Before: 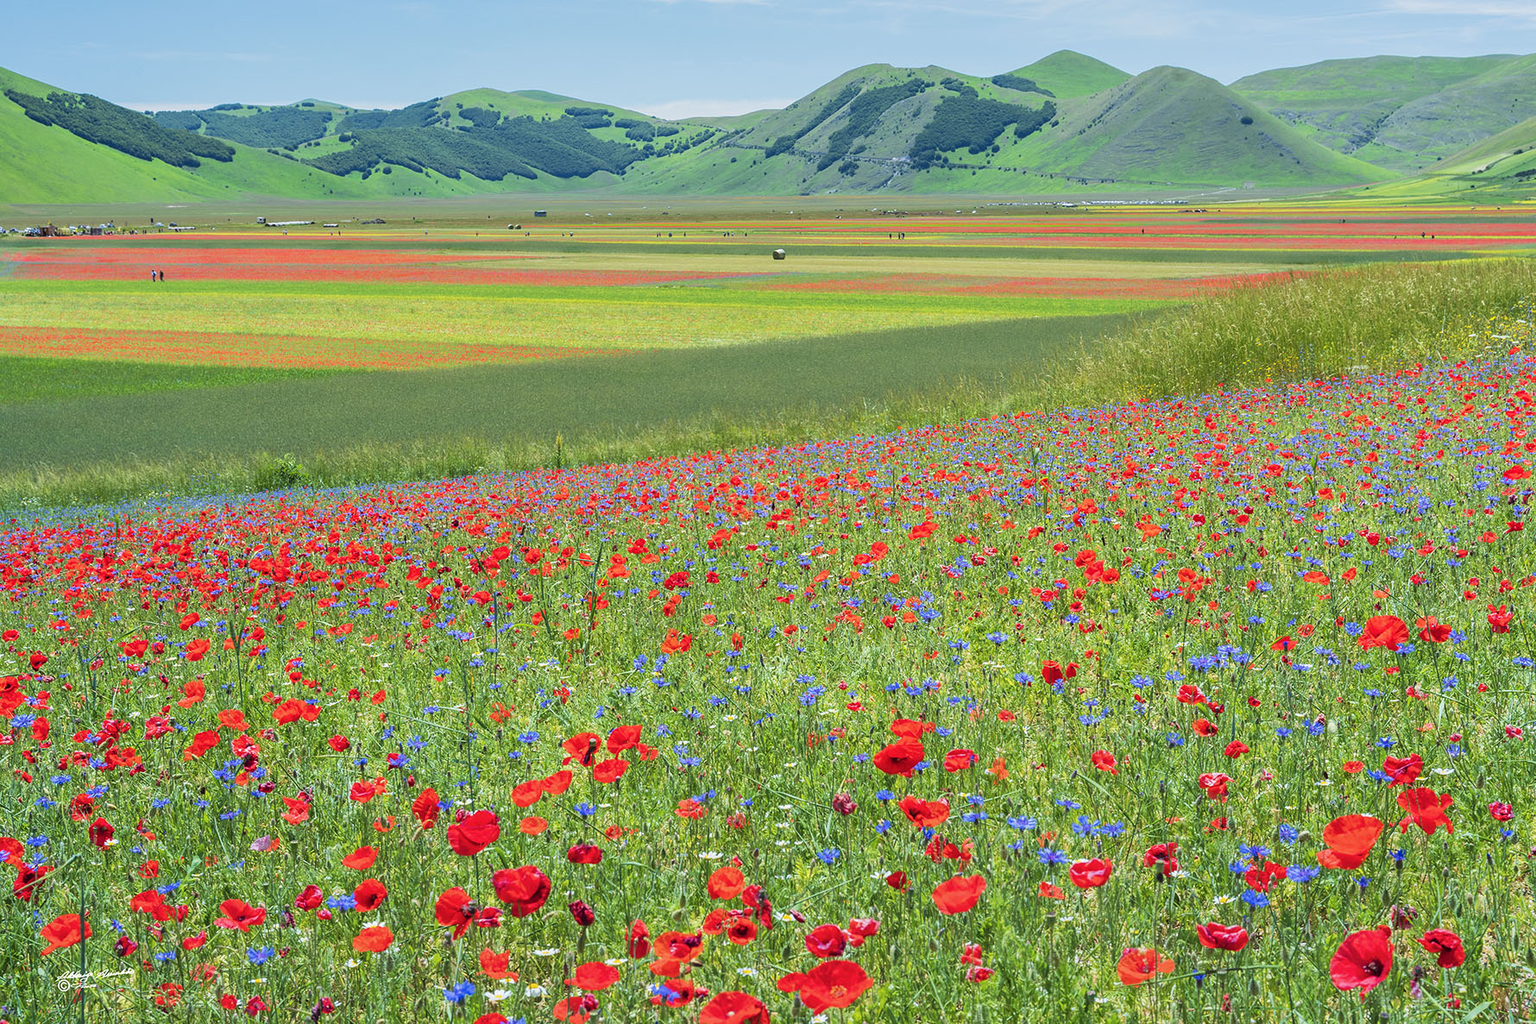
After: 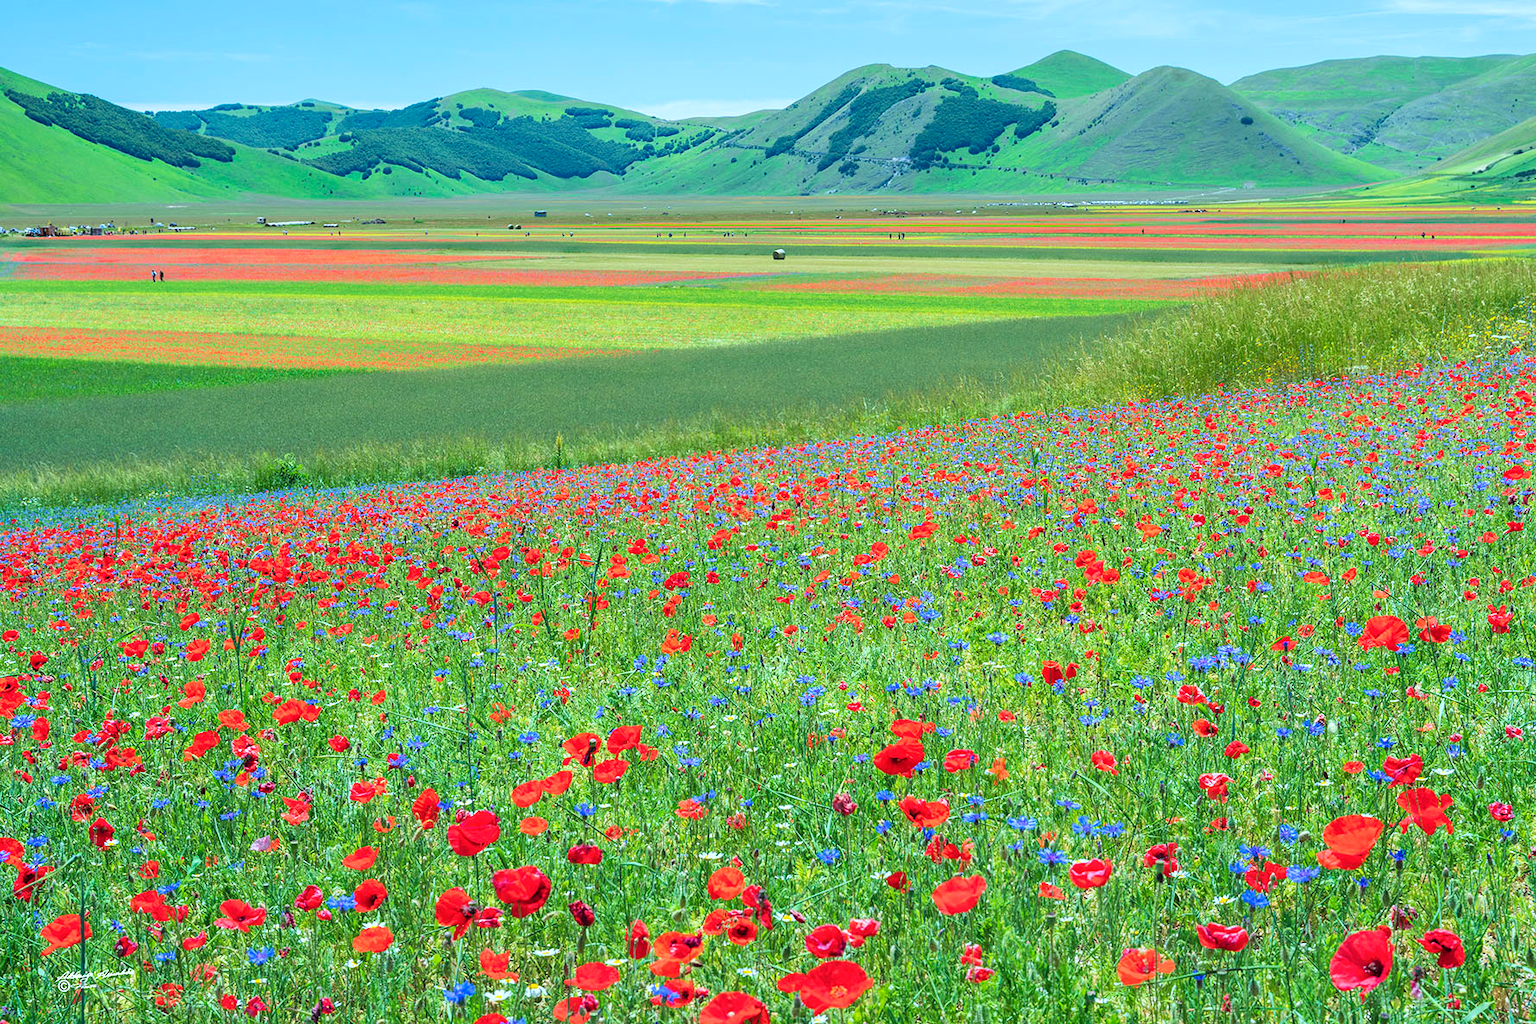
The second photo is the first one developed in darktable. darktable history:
exposure: exposure 0.3 EV, compensate highlight preservation false
white balance: red 0.925, blue 1.046
